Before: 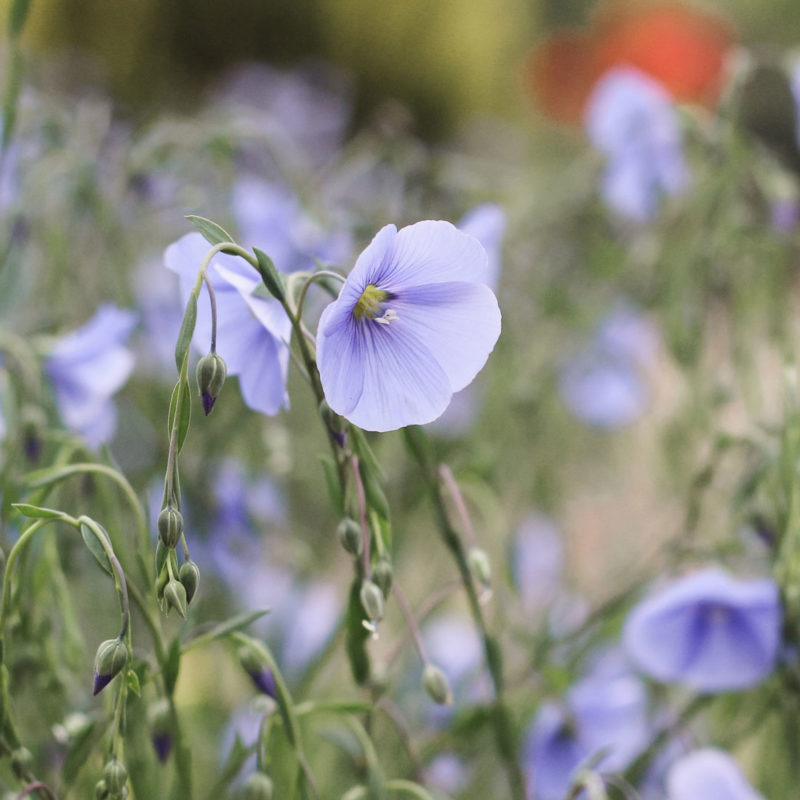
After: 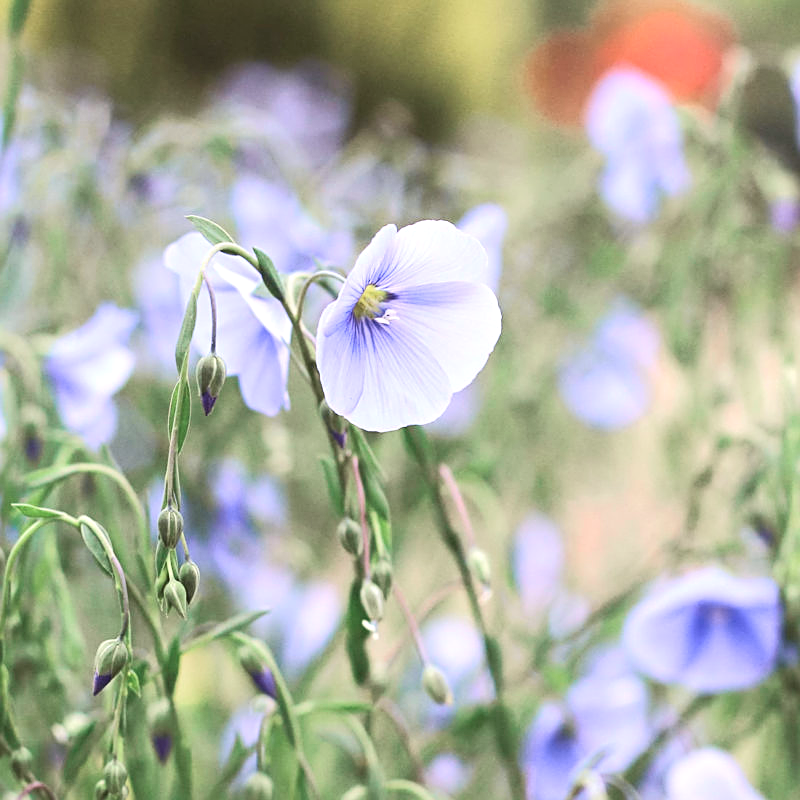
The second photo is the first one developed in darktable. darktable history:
tone curve: curves: ch0 [(0, 0.045) (0.155, 0.169) (0.46, 0.466) (0.751, 0.788) (1, 0.961)]; ch1 [(0, 0) (0.43, 0.408) (0.472, 0.469) (0.505, 0.503) (0.553, 0.563) (0.592, 0.581) (0.631, 0.625) (1, 1)]; ch2 [(0, 0) (0.505, 0.495) (0.55, 0.557) (0.583, 0.573) (1, 1)], color space Lab, independent channels, preserve colors none
exposure: exposure 0.764 EV, compensate exposure bias true, compensate highlight preservation false
sharpen: on, module defaults
